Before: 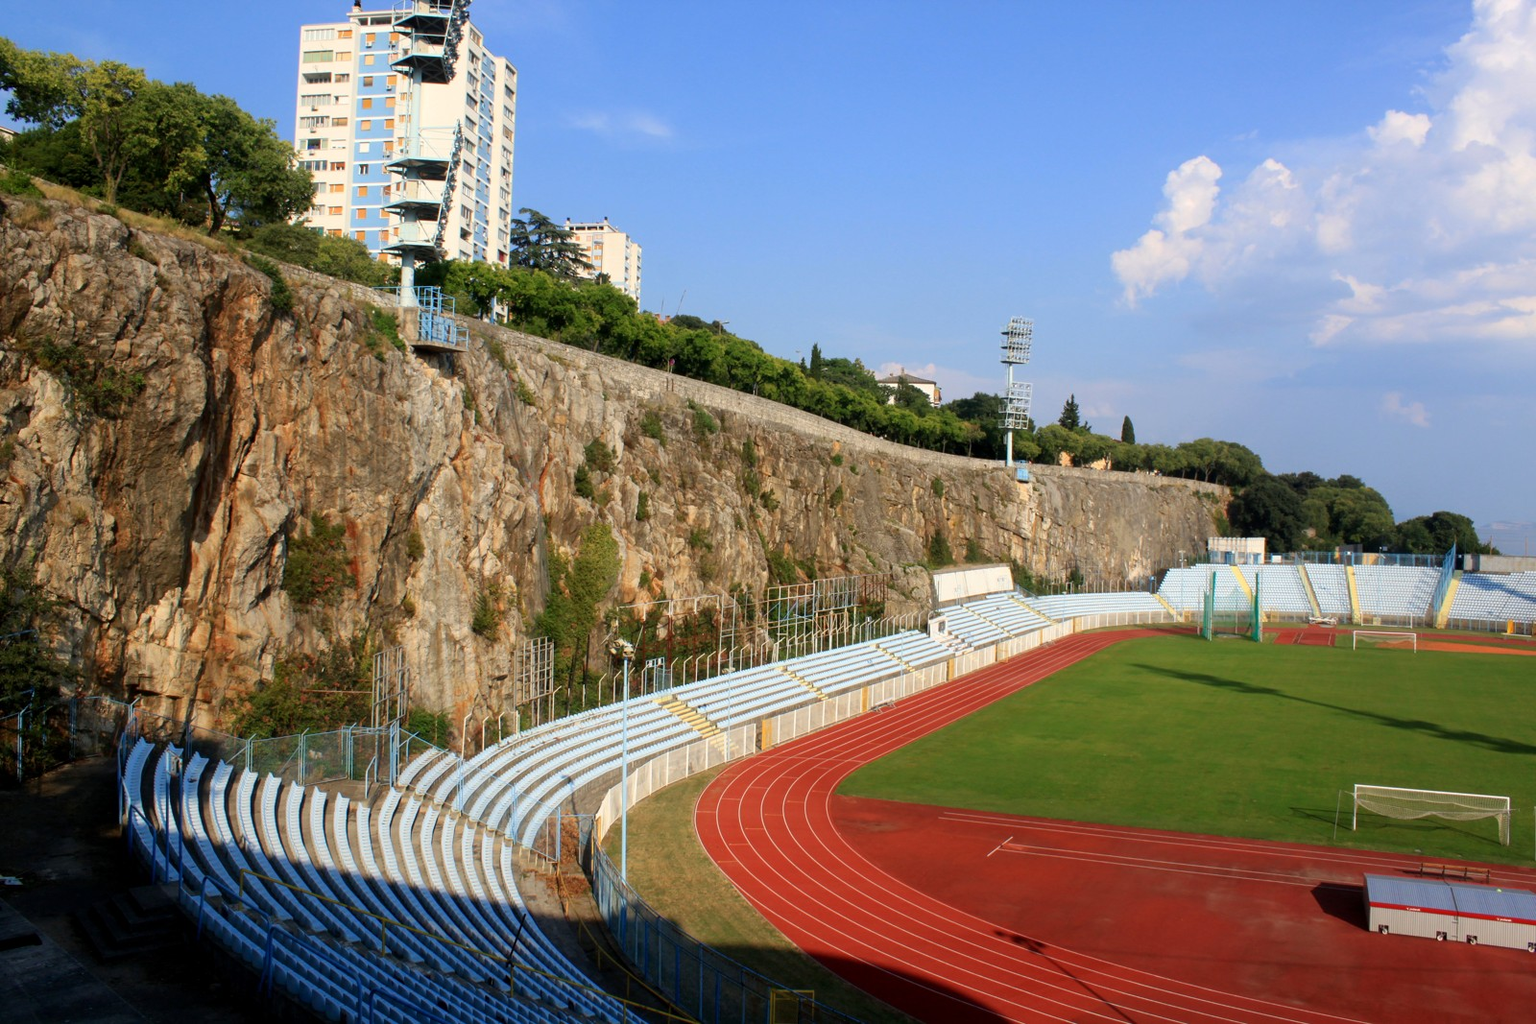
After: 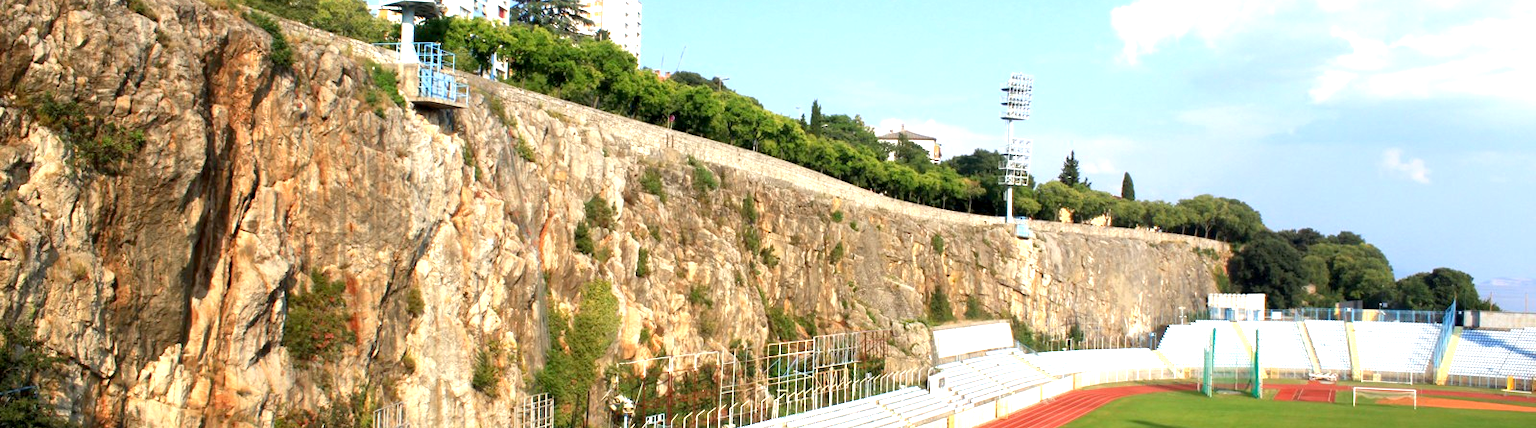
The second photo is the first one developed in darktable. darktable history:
exposure: black level correction 0.001, exposure 1.116 EV, compensate highlight preservation false
crop and rotate: top 23.84%, bottom 34.294%
